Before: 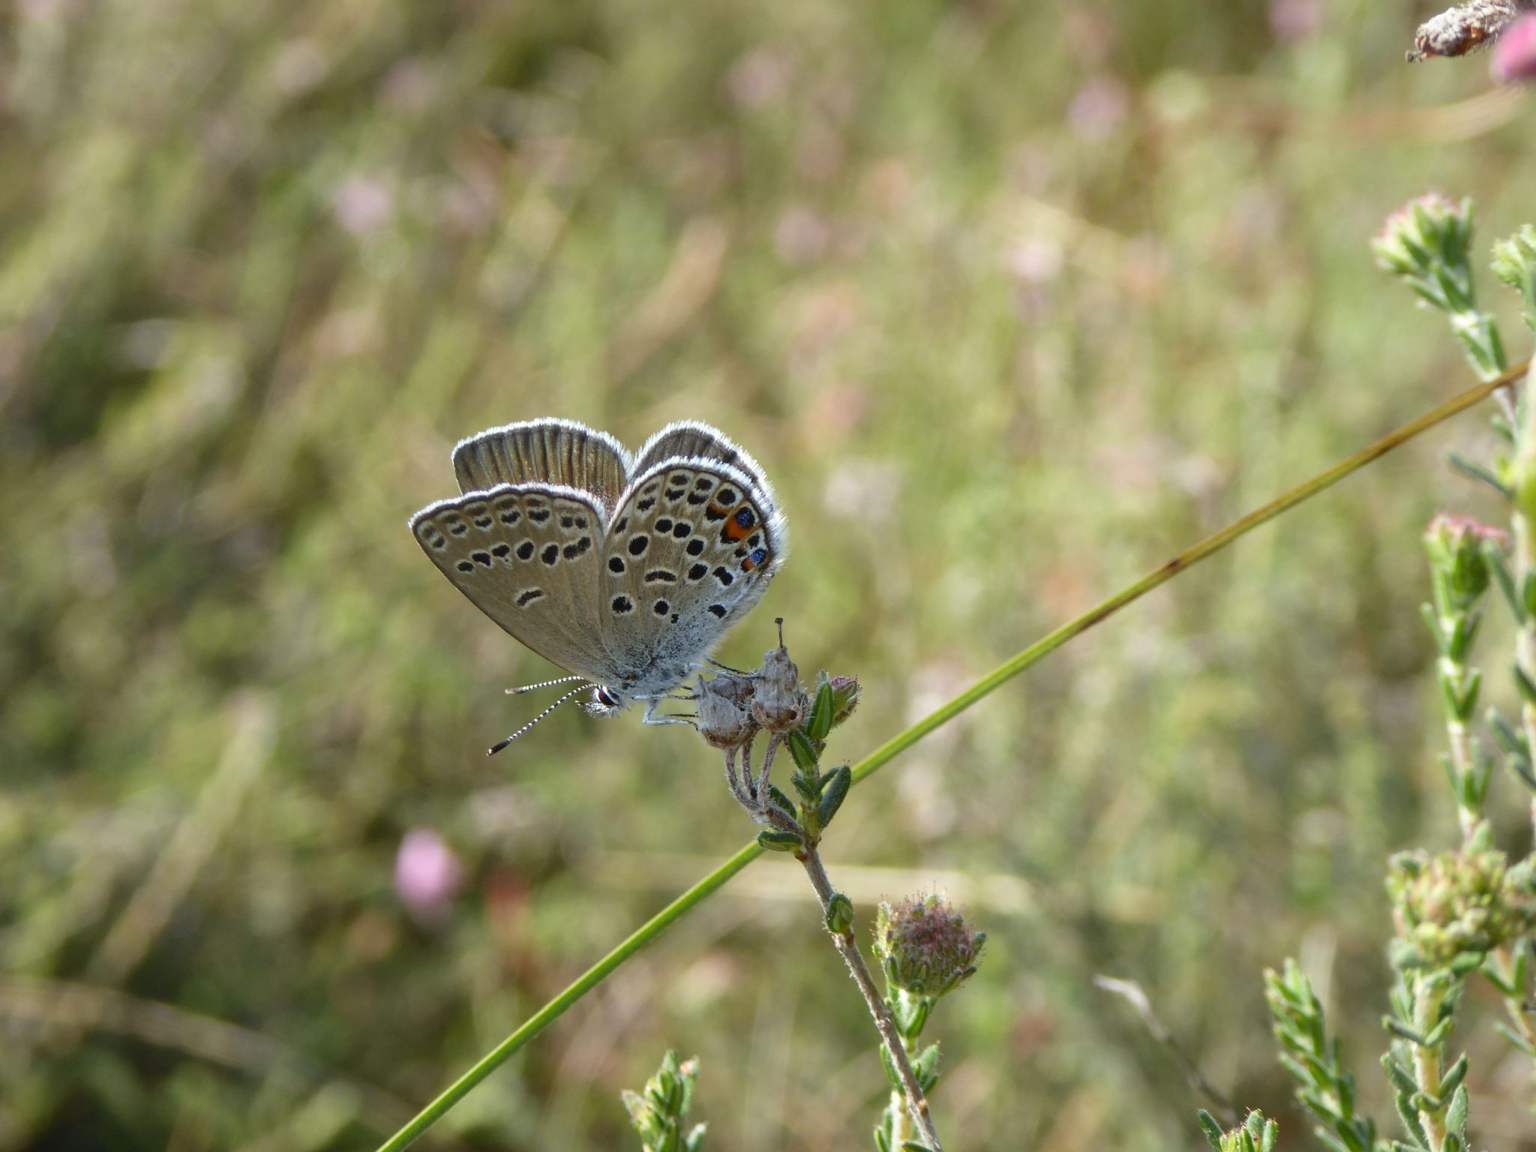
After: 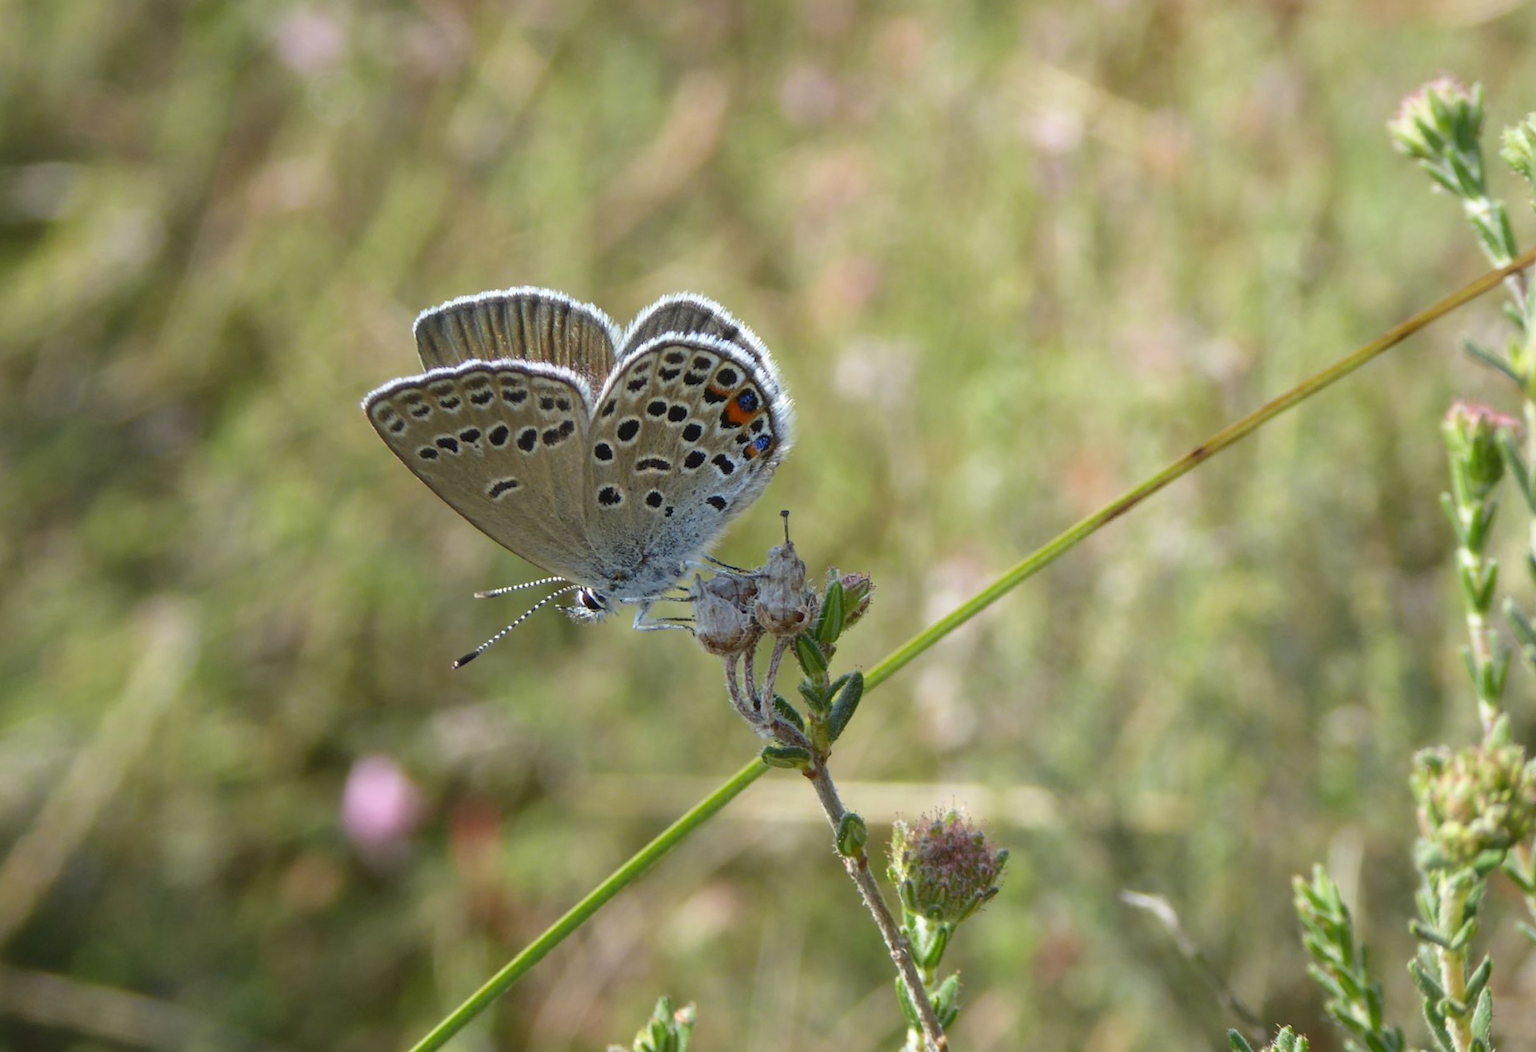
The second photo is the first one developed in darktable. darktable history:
rotate and perspective: rotation -0.013°, lens shift (vertical) -0.027, lens shift (horizontal) 0.178, crop left 0.016, crop right 0.989, crop top 0.082, crop bottom 0.918
crop and rotate: left 8.262%, top 9.226%
local contrast: mode bilateral grid, contrast 100, coarseness 100, detail 91%, midtone range 0.2
